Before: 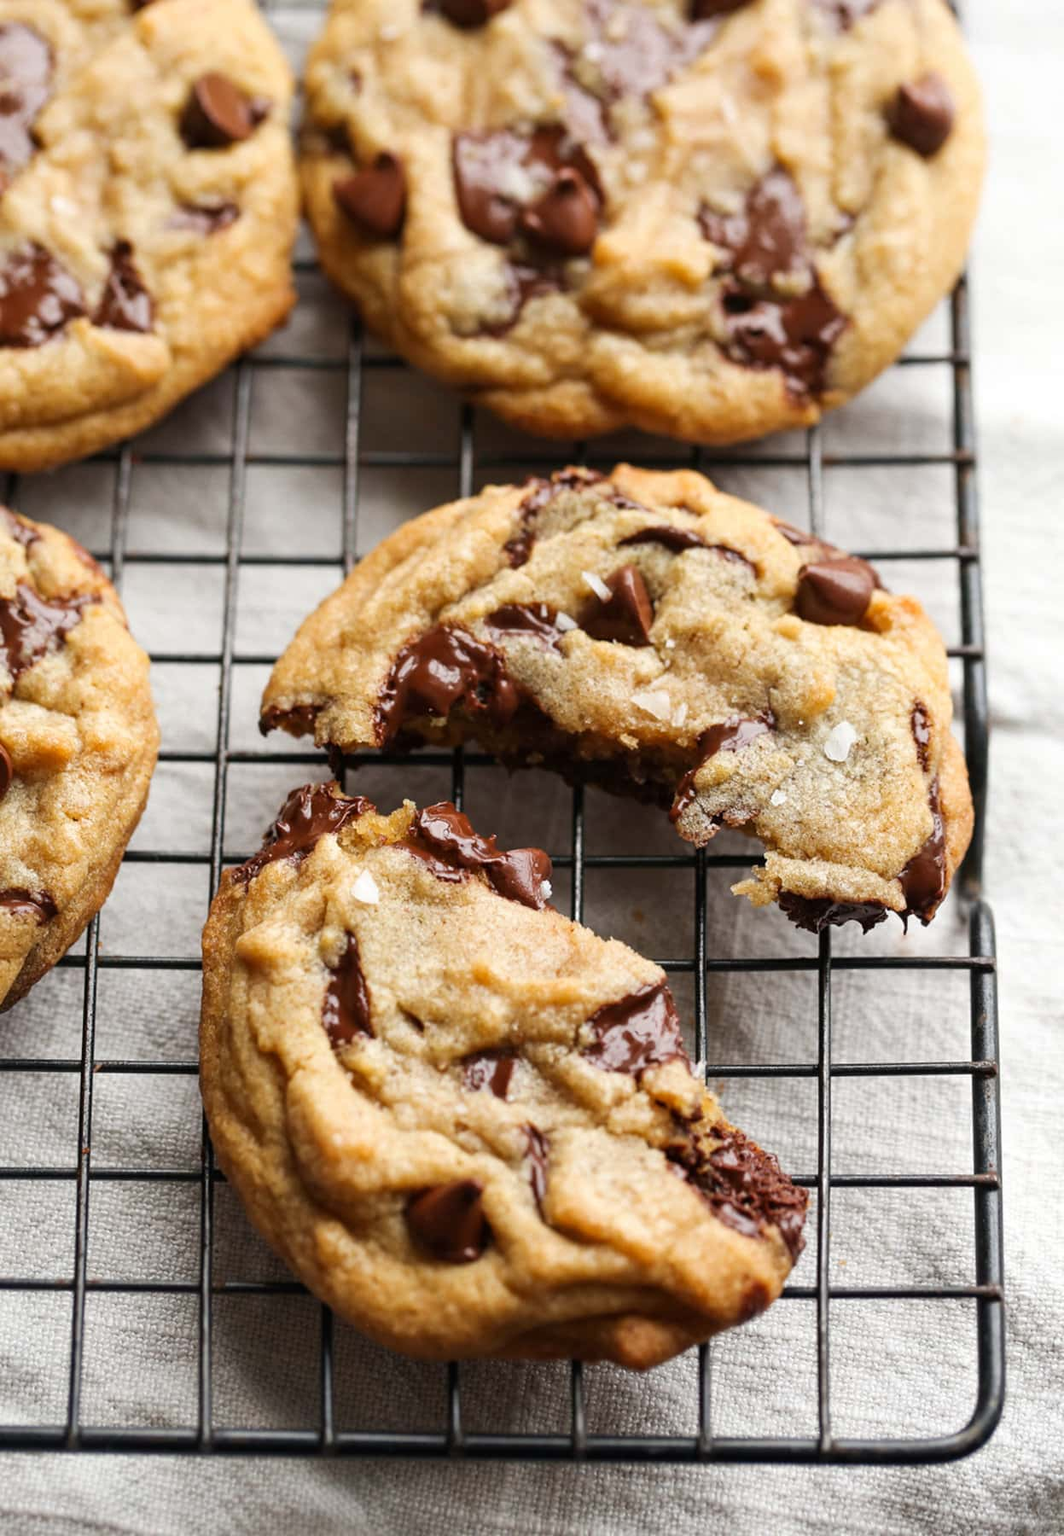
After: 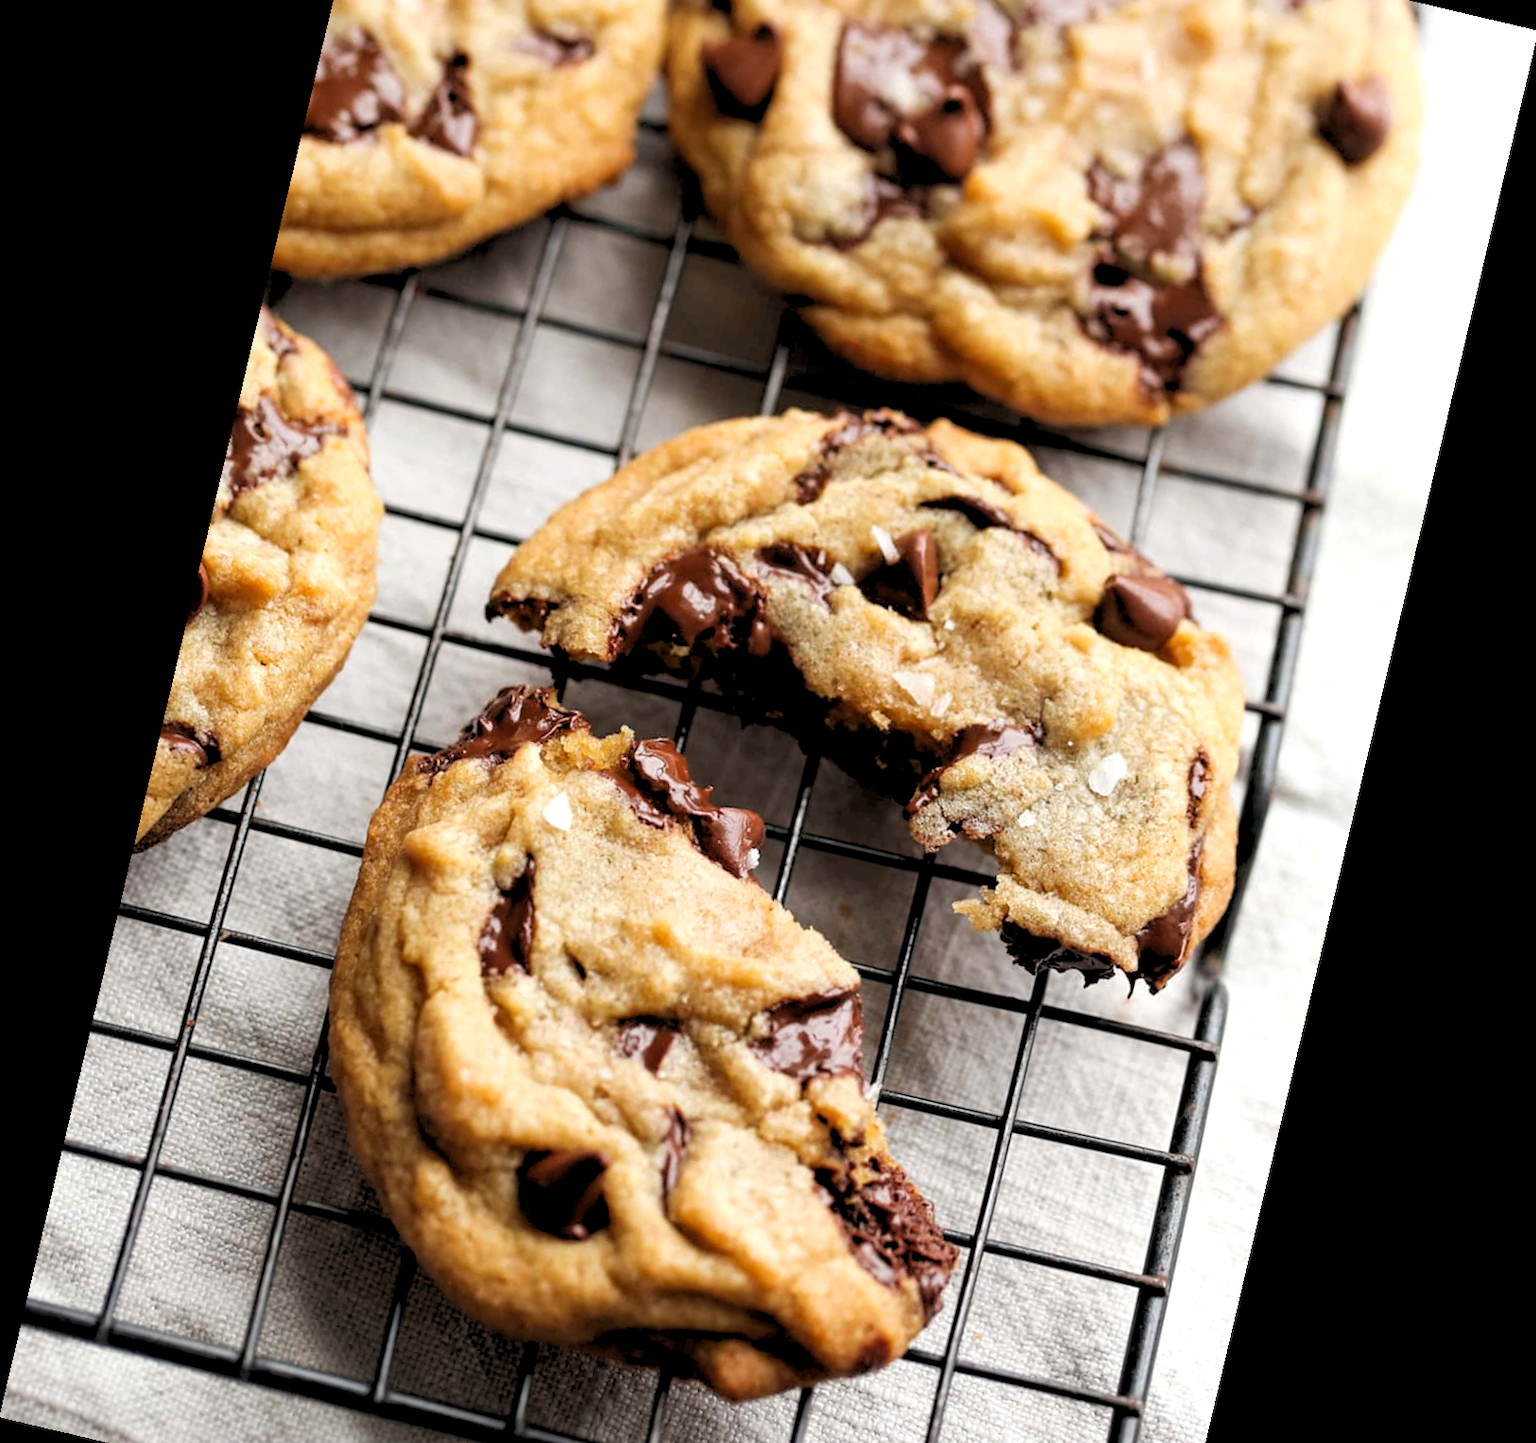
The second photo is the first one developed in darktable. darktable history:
crop and rotate: top 12.5%, bottom 12.5%
rotate and perspective: rotation 13.27°, automatic cropping off
rgb levels: levels [[0.013, 0.434, 0.89], [0, 0.5, 1], [0, 0.5, 1]]
